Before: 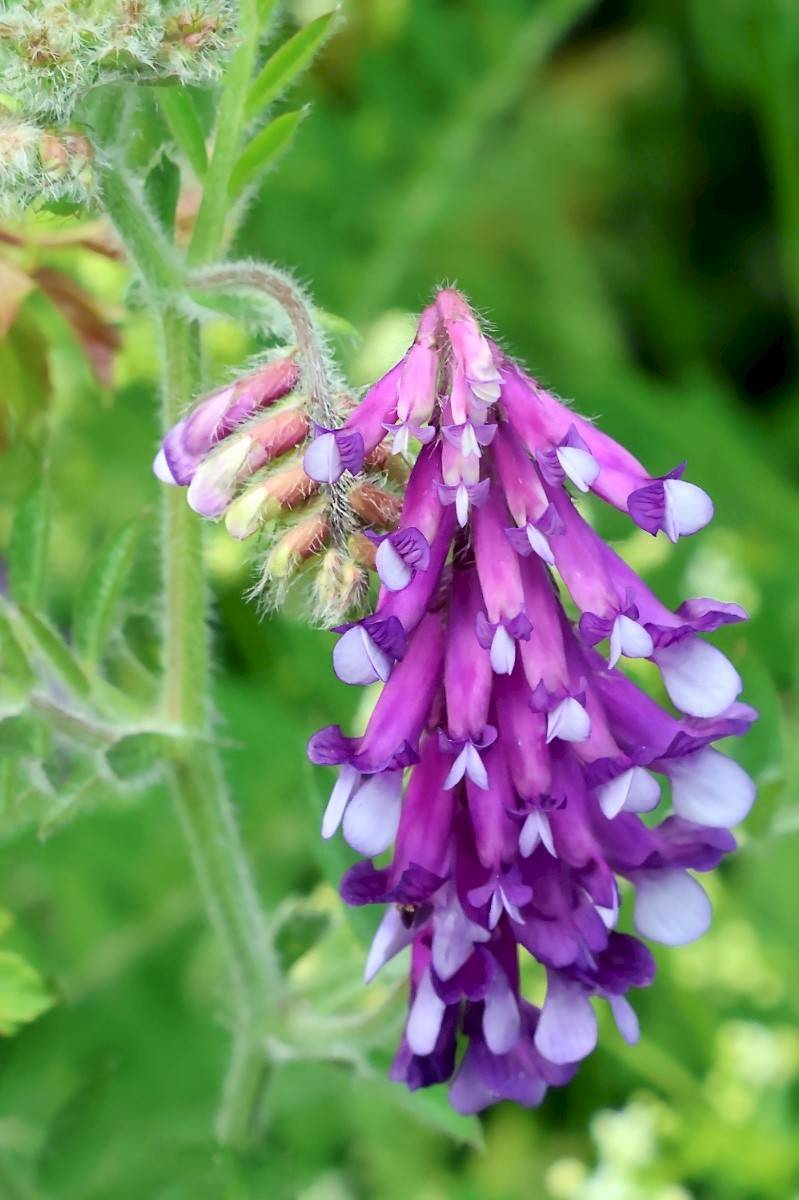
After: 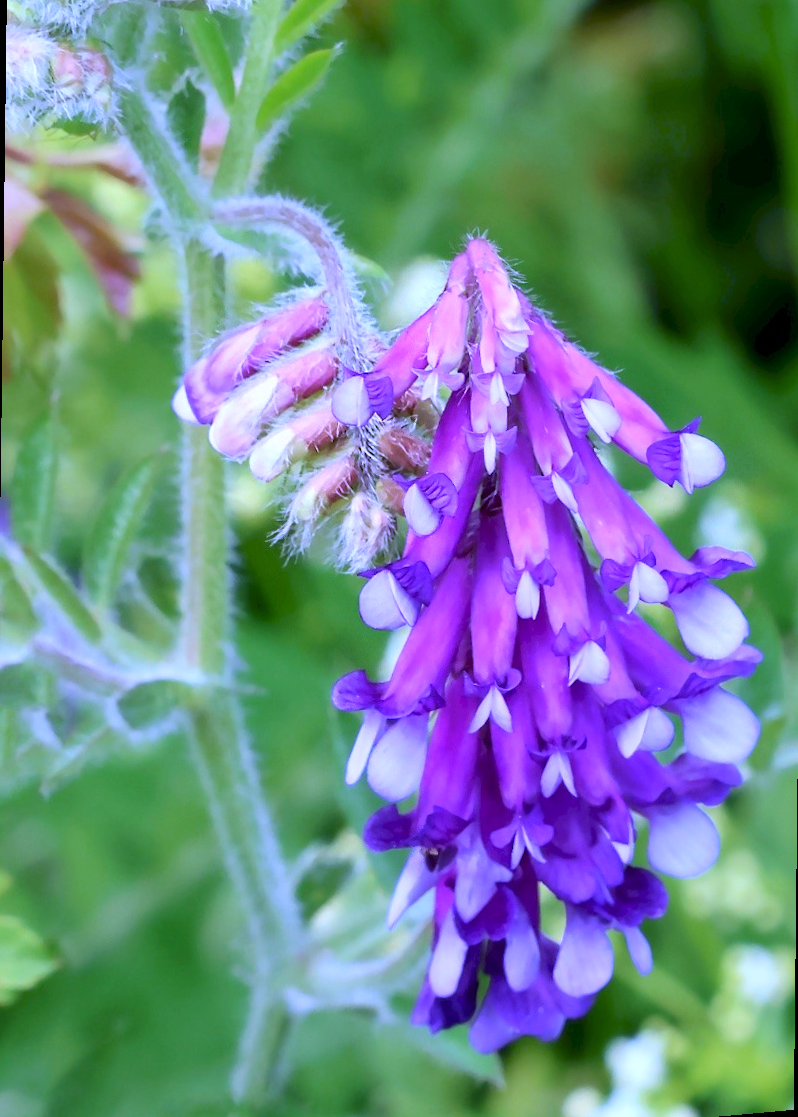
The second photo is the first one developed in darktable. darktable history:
rotate and perspective: rotation 0.679°, lens shift (horizontal) 0.136, crop left 0.009, crop right 0.991, crop top 0.078, crop bottom 0.95
white balance: red 0.98, blue 1.61
